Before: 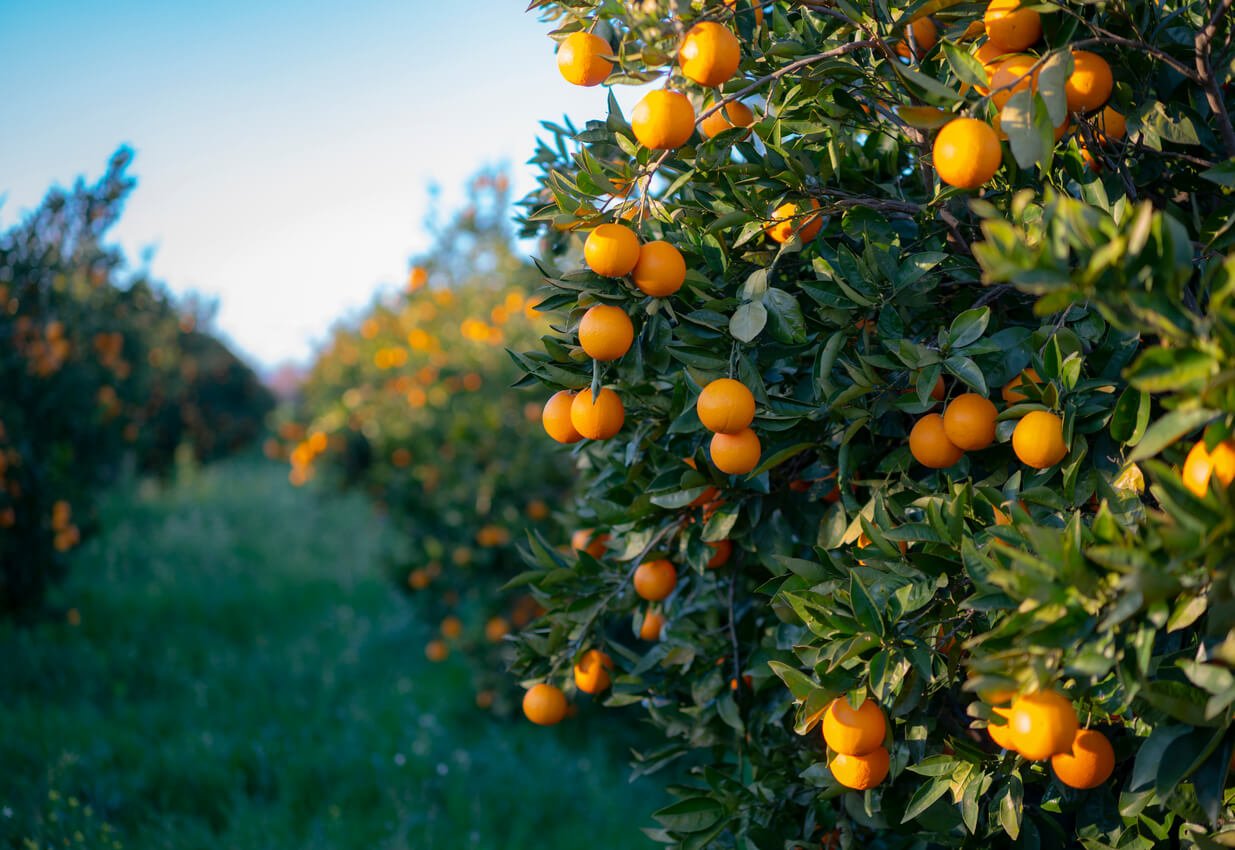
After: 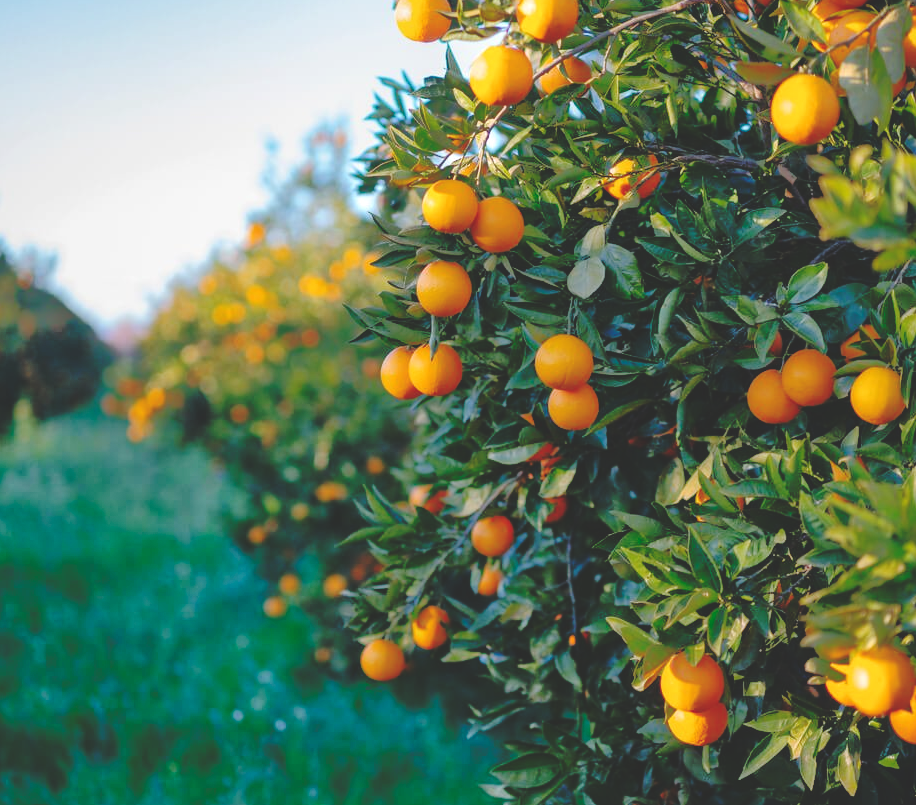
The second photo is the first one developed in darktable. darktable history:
base curve: curves: ch0 [(0, 0.024) (0.055, 0.065) (0.121, 0.166) (0.236, 0.319) (0.693, 0.726) (1, 1)], preserve colors none
tone equalizer: -8 EV -0.528 EV, -7 EV -0.319 EV, -6 EV -0.083 EV, -5 EV 0.413 EV, -4 EV 0.985 EV, -3 EV 0.791 EV, -2 EV -0.01 EV, -1 EV 0.14 EV, +0 EV -0.012 EV, smoothing 1
crop and rotate: left 13.15%, top 5.251%, right 12.609%
